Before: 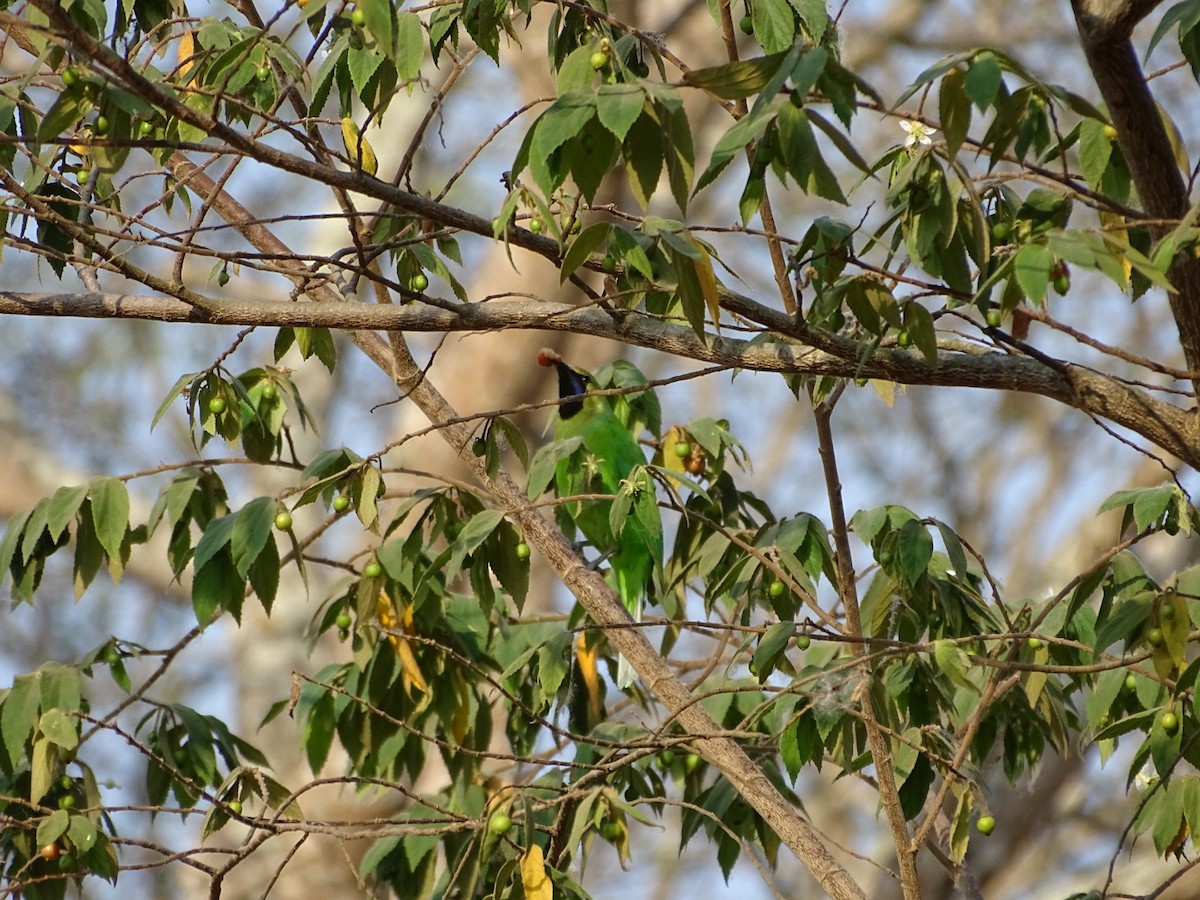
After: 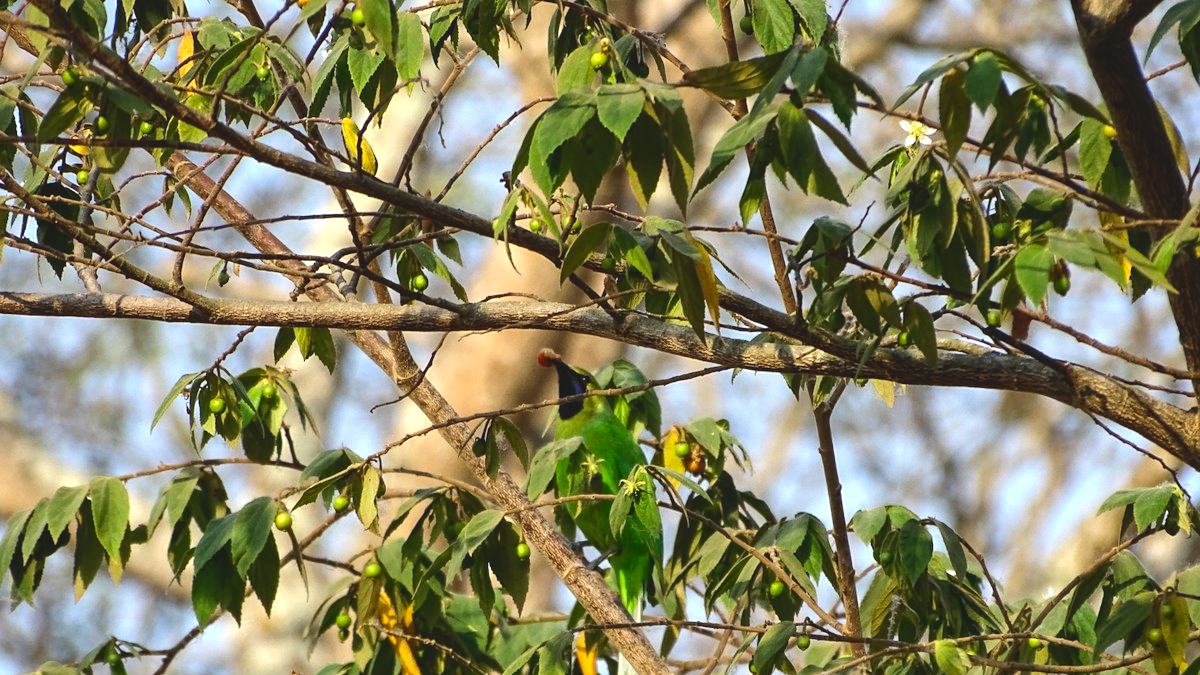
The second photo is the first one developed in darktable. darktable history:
contrast brightness saturation: contrast -0.19, saturation 0.19
crop: bottom 24.967%
tone equalizer: -8 EV -1.08 EV, -7 EV -1.01 EV, -6 EV -0.867 EV, -5 EV -0.578 EV, -3 EV 0.578 EV, -2 EV 0.867 EV, -1 EV 1.01 EV, +0 EV 1.08 EV, edges refinement/feathering 500, mask exposure compensation -1.57 EV, preserve details no
local contrast: highlights 100%, shadows 100%, detail 120%, midtone range 0.2
